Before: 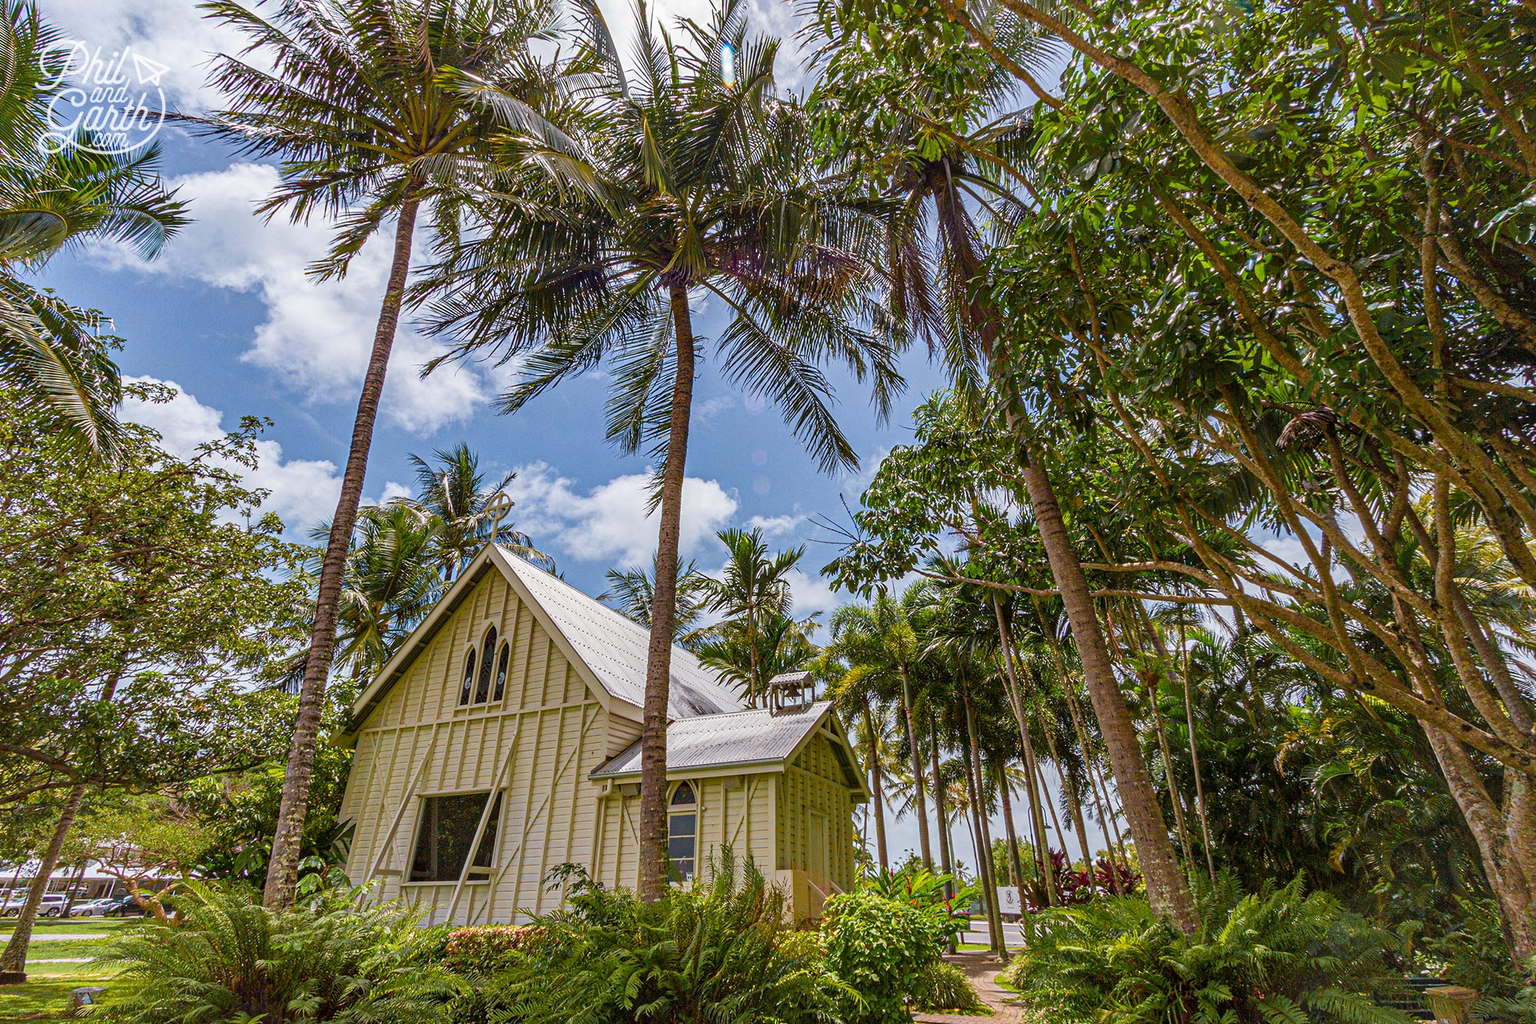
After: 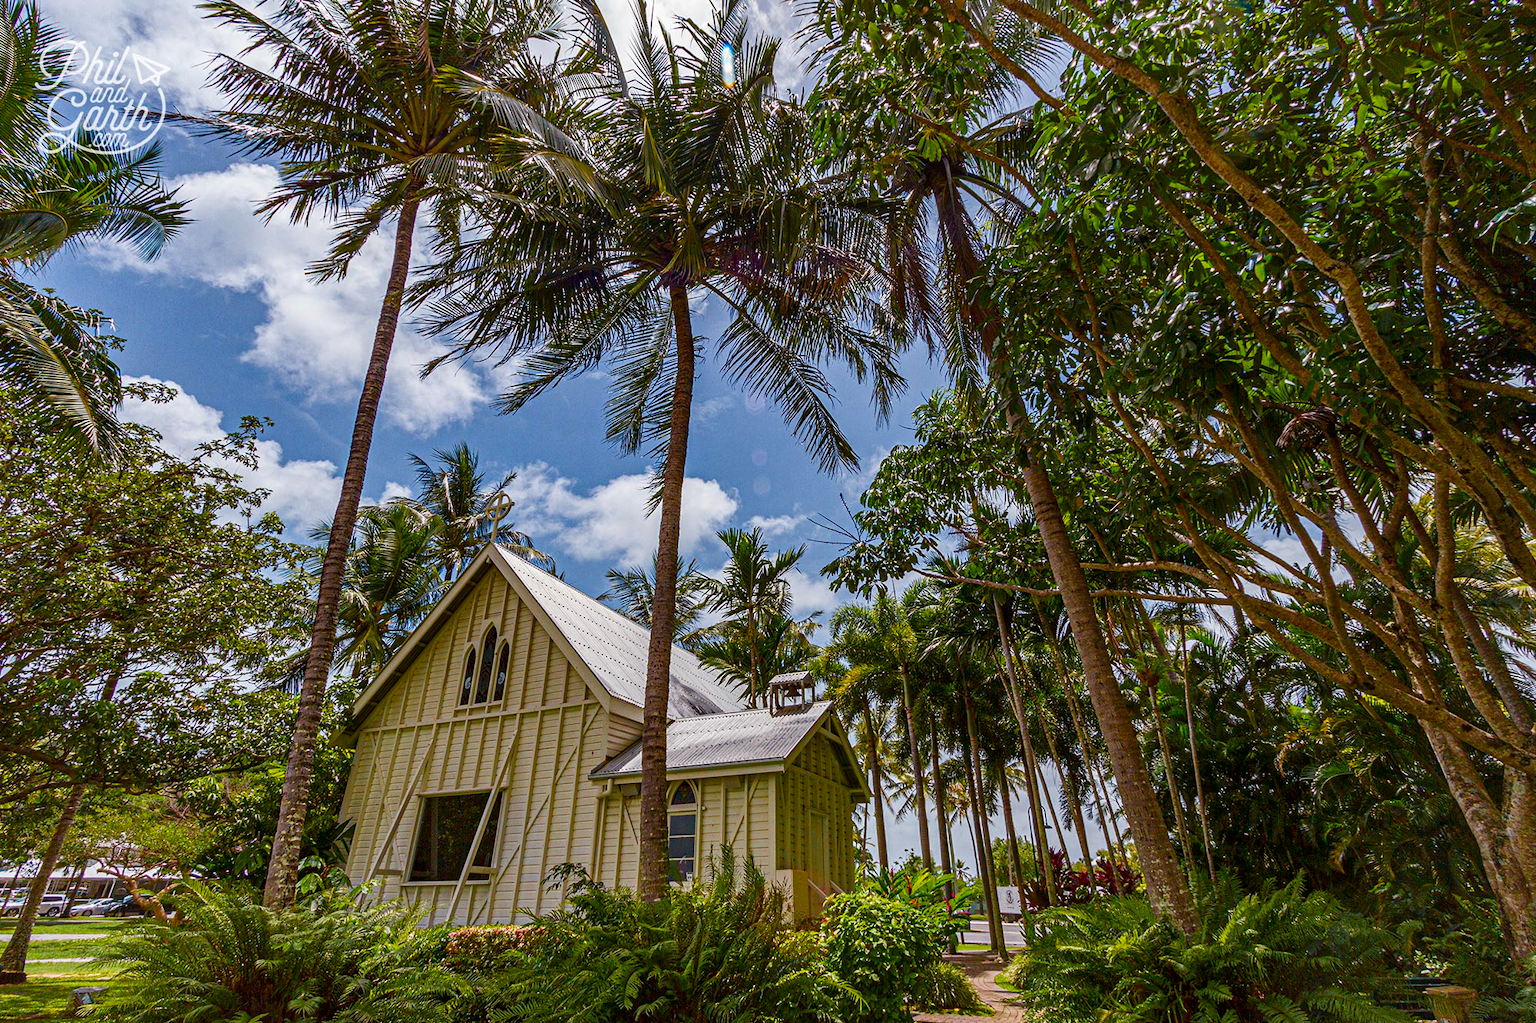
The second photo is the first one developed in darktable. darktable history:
contrast brightness saturation: contrast 0.066, brightness -0.137, saturation 0.107
